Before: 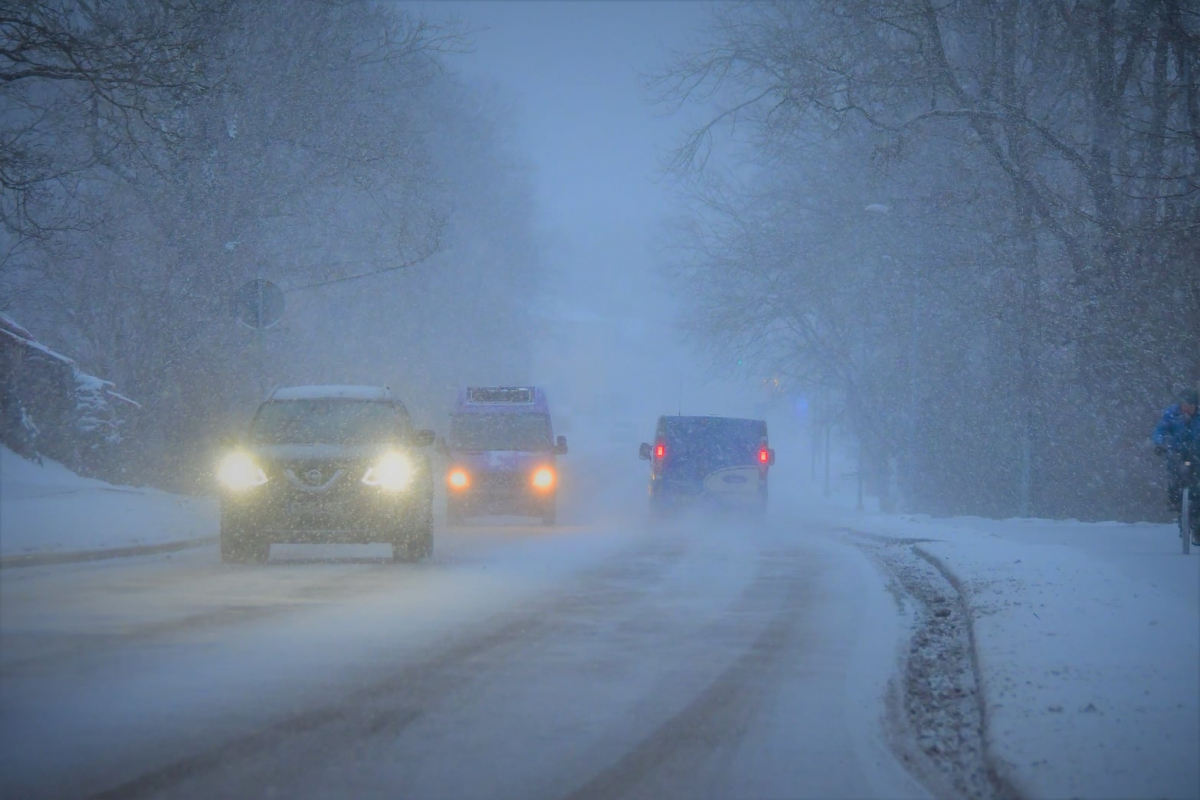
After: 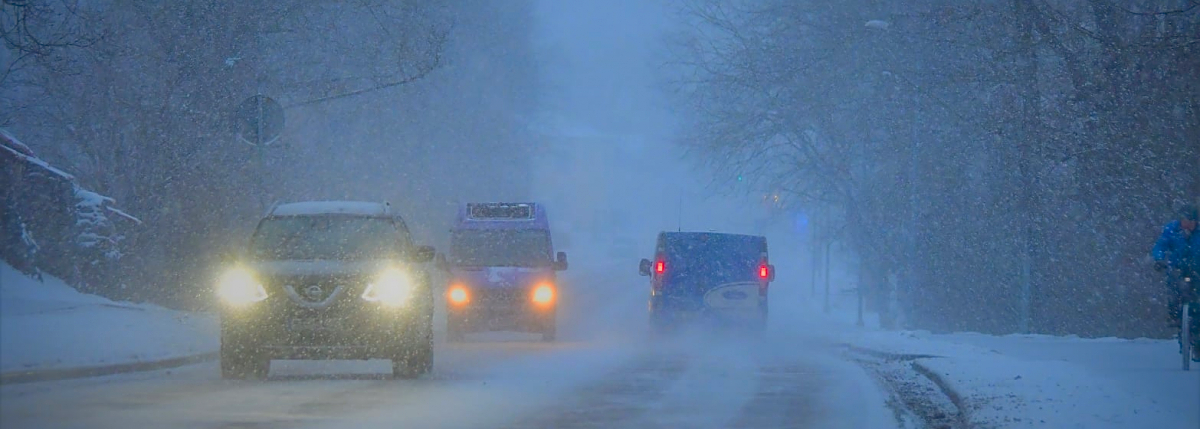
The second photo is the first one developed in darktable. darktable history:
crop and rotate: top 23.208%, bottom 23.054%
shadows and highlights: on, module defaults
sharpen: on, module defaults
contrast brightness saturation: contrast 0.121, brightness -0.122, saturation 0.204
